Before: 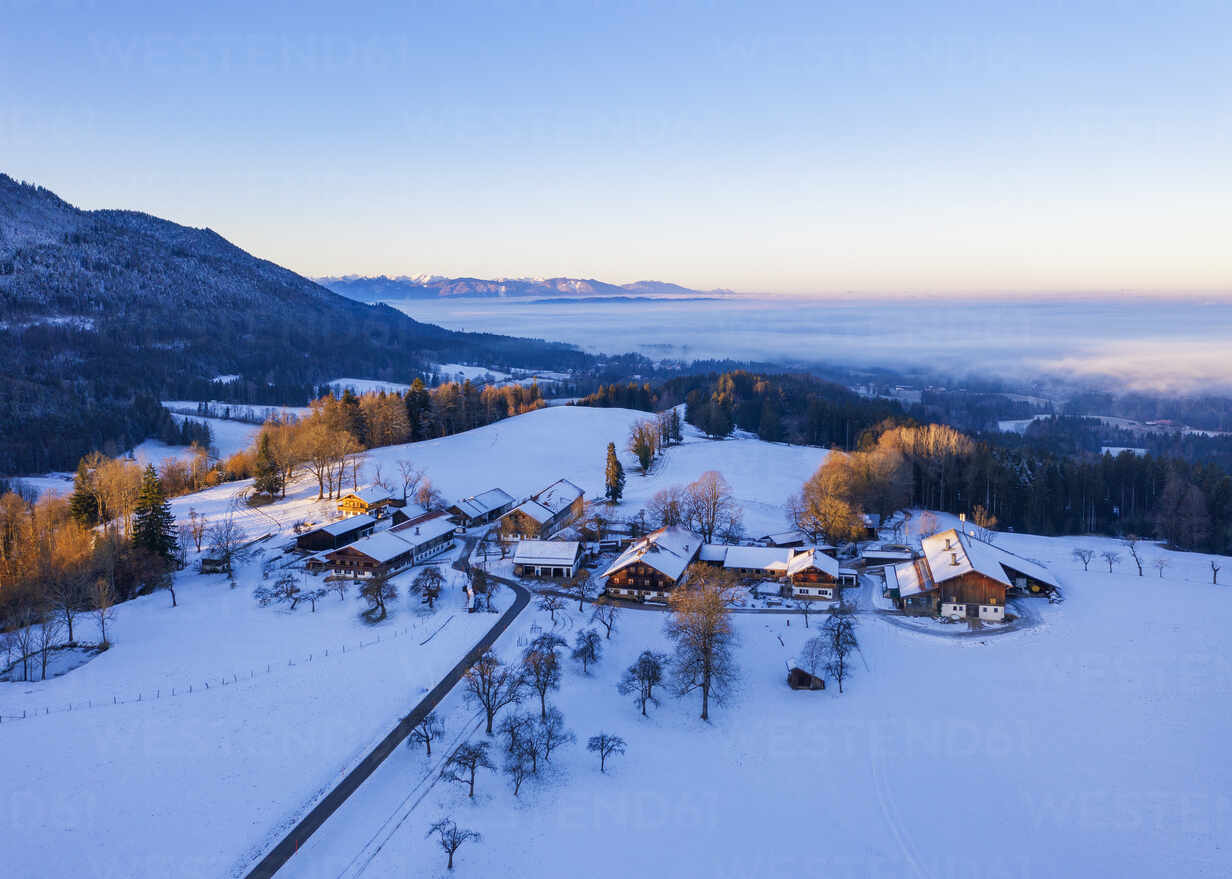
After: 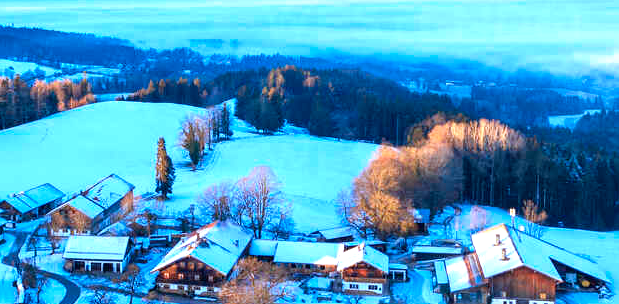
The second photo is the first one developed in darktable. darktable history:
crop: left 36.607%, top 34.735%, right 13.146%, bottom 30.611%
color correction: highlights a* -10.69, highlights b* -19.19
exposure: black level correction 0, exposure 1 EV, compensate highlight preservation false
